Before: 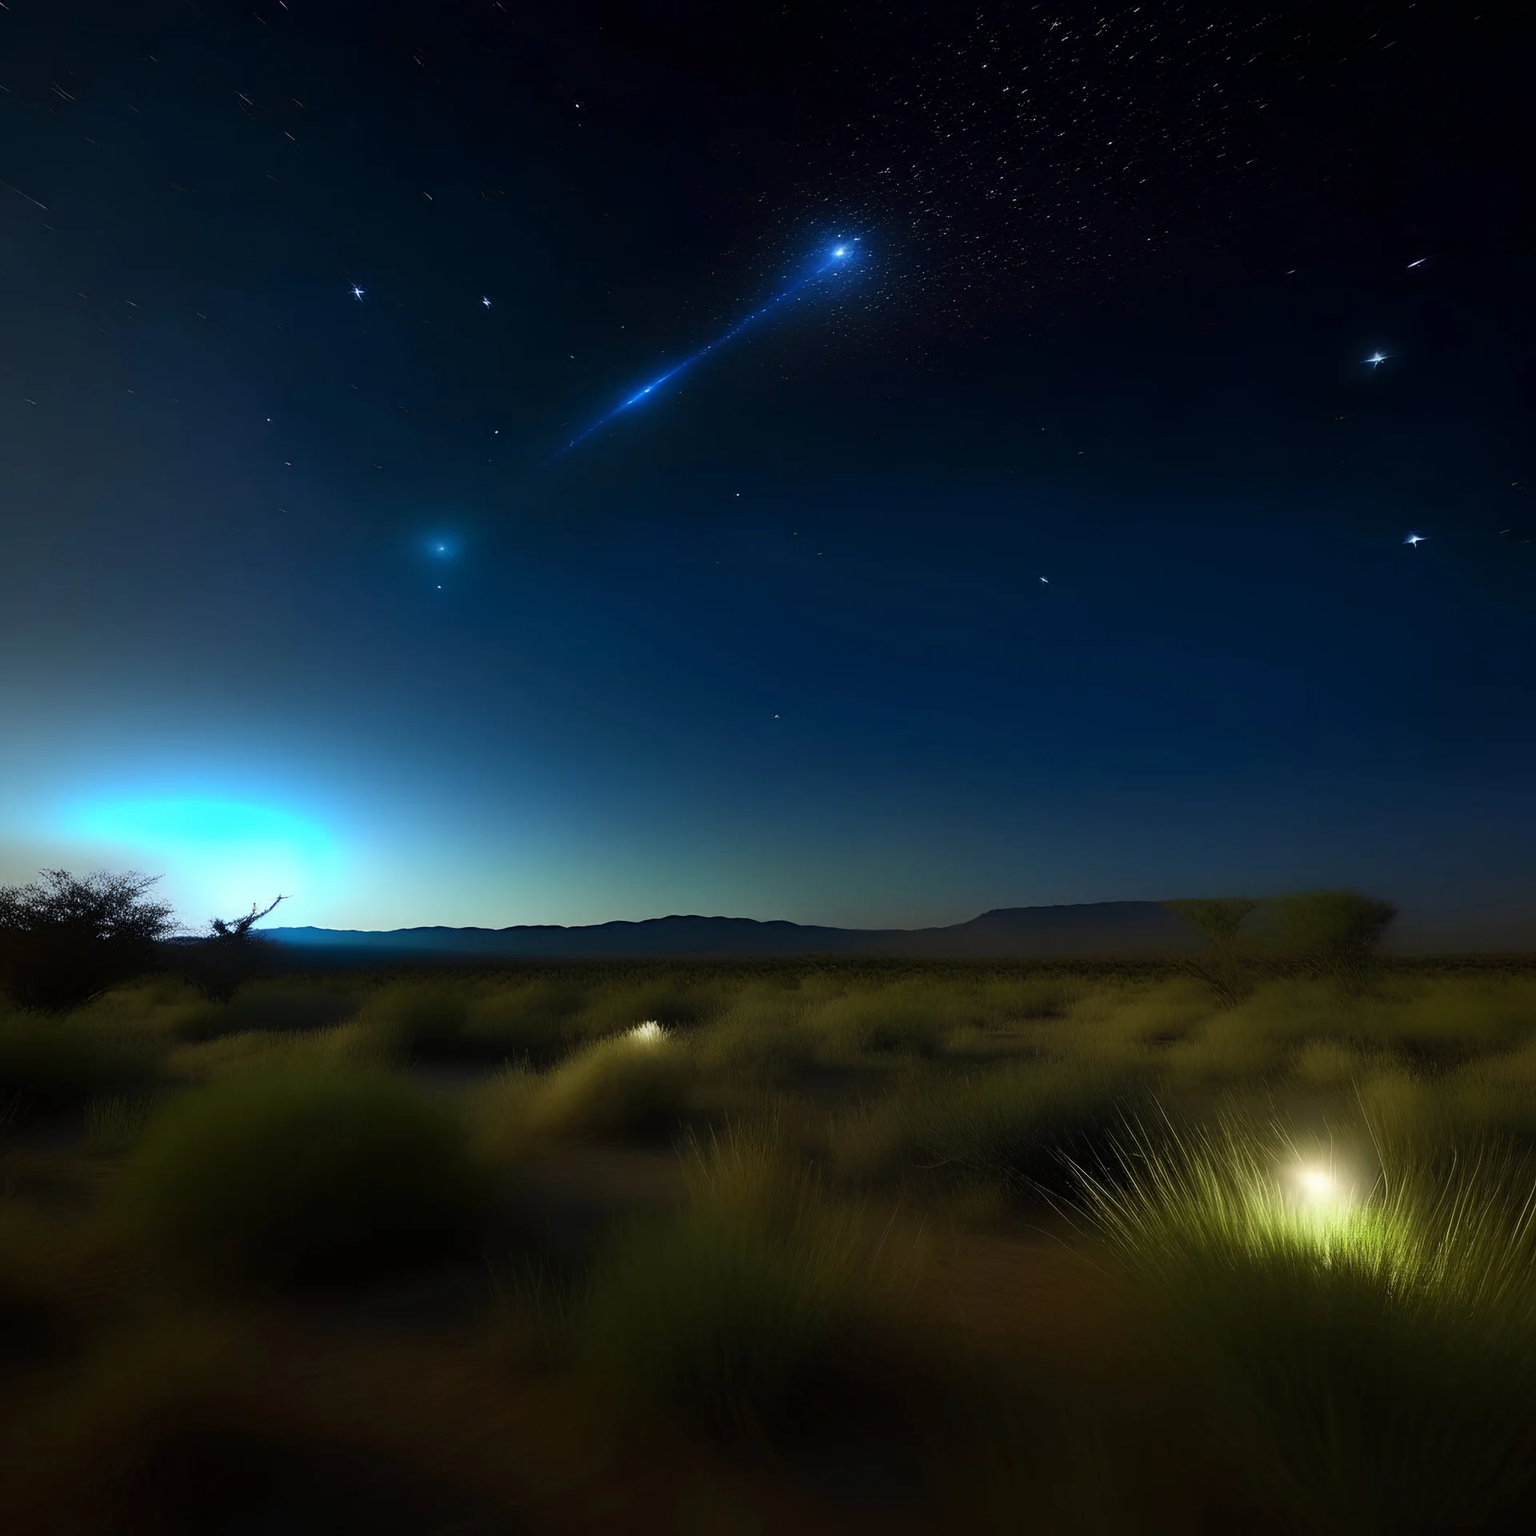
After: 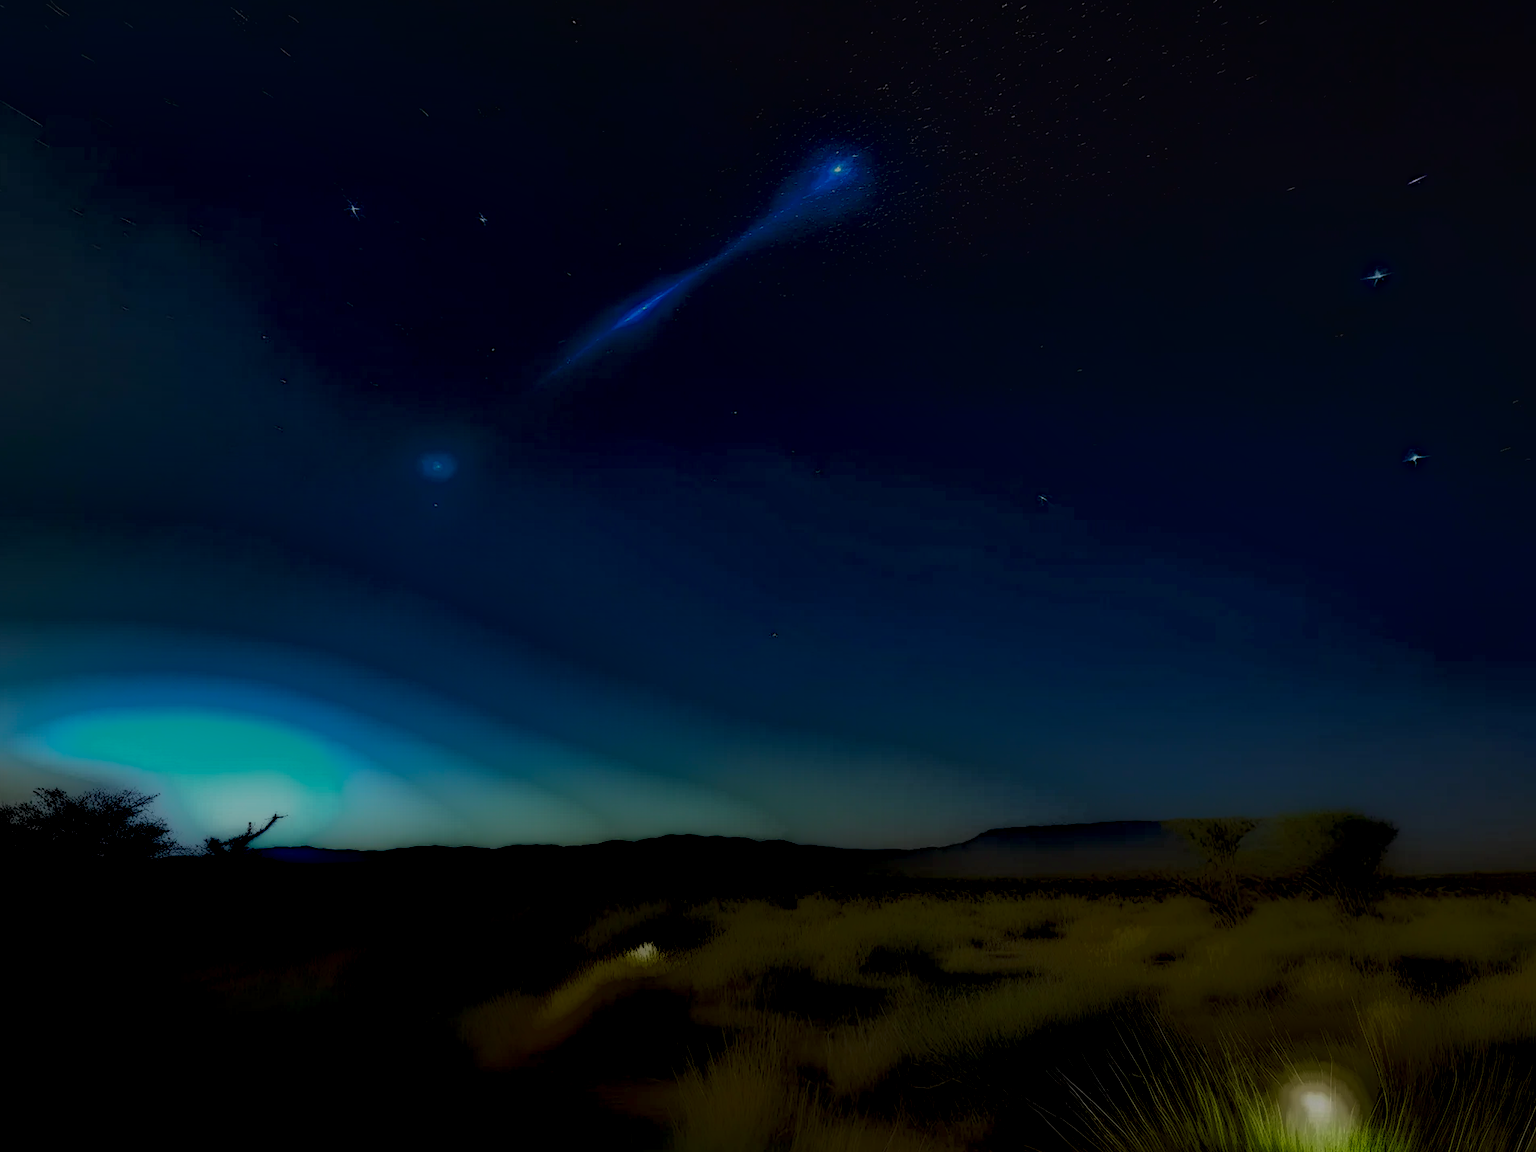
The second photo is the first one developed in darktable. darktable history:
exposure: exposure -0.05 EV
crop: left 0.387%, top 5.469%, bottom 19.809%
local contrast: highlights 0%, shadows 198%, detail 164%, midtone range 0.001
contrast equalizer: octaves 7, y [[0.6 ×6], [0.55 ×6], [0 ×6], [0 ×6], [0 ×6]], mix 0.2
